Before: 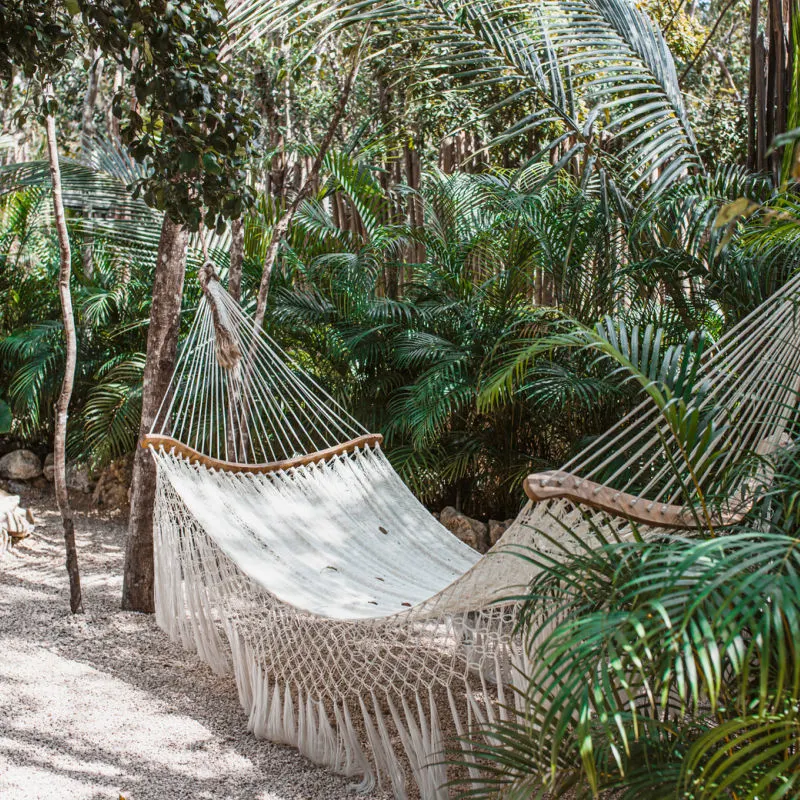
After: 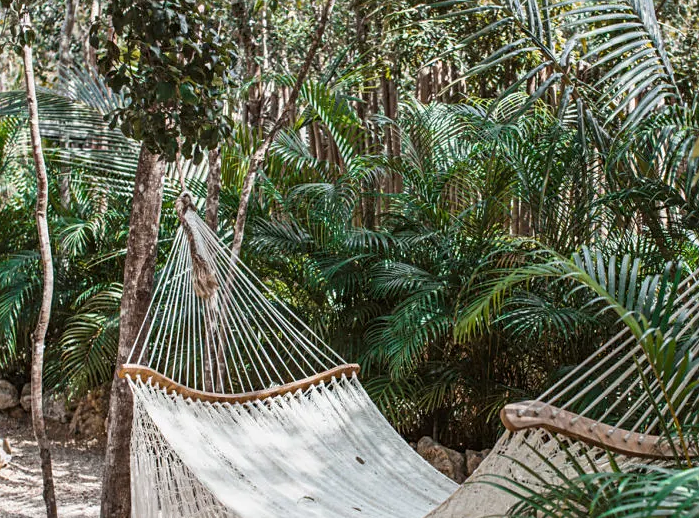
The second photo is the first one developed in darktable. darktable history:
sharpen: amount 0.216
crop: left 2.913%, top 8.836%, right 9.649%, bottom 26.357%
